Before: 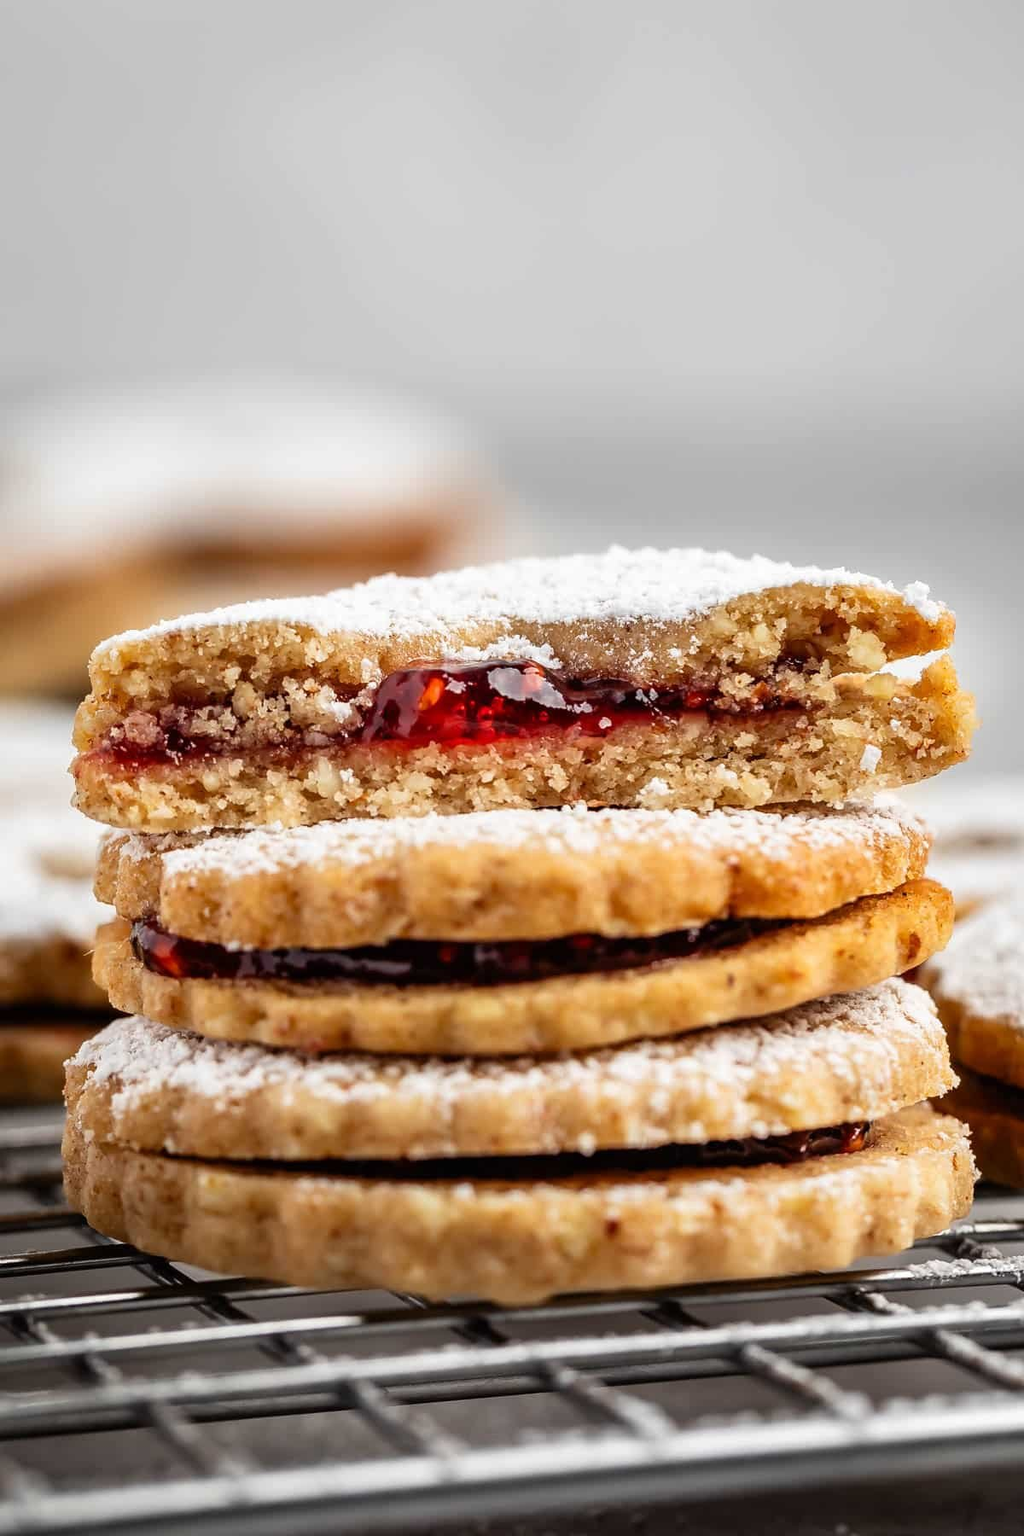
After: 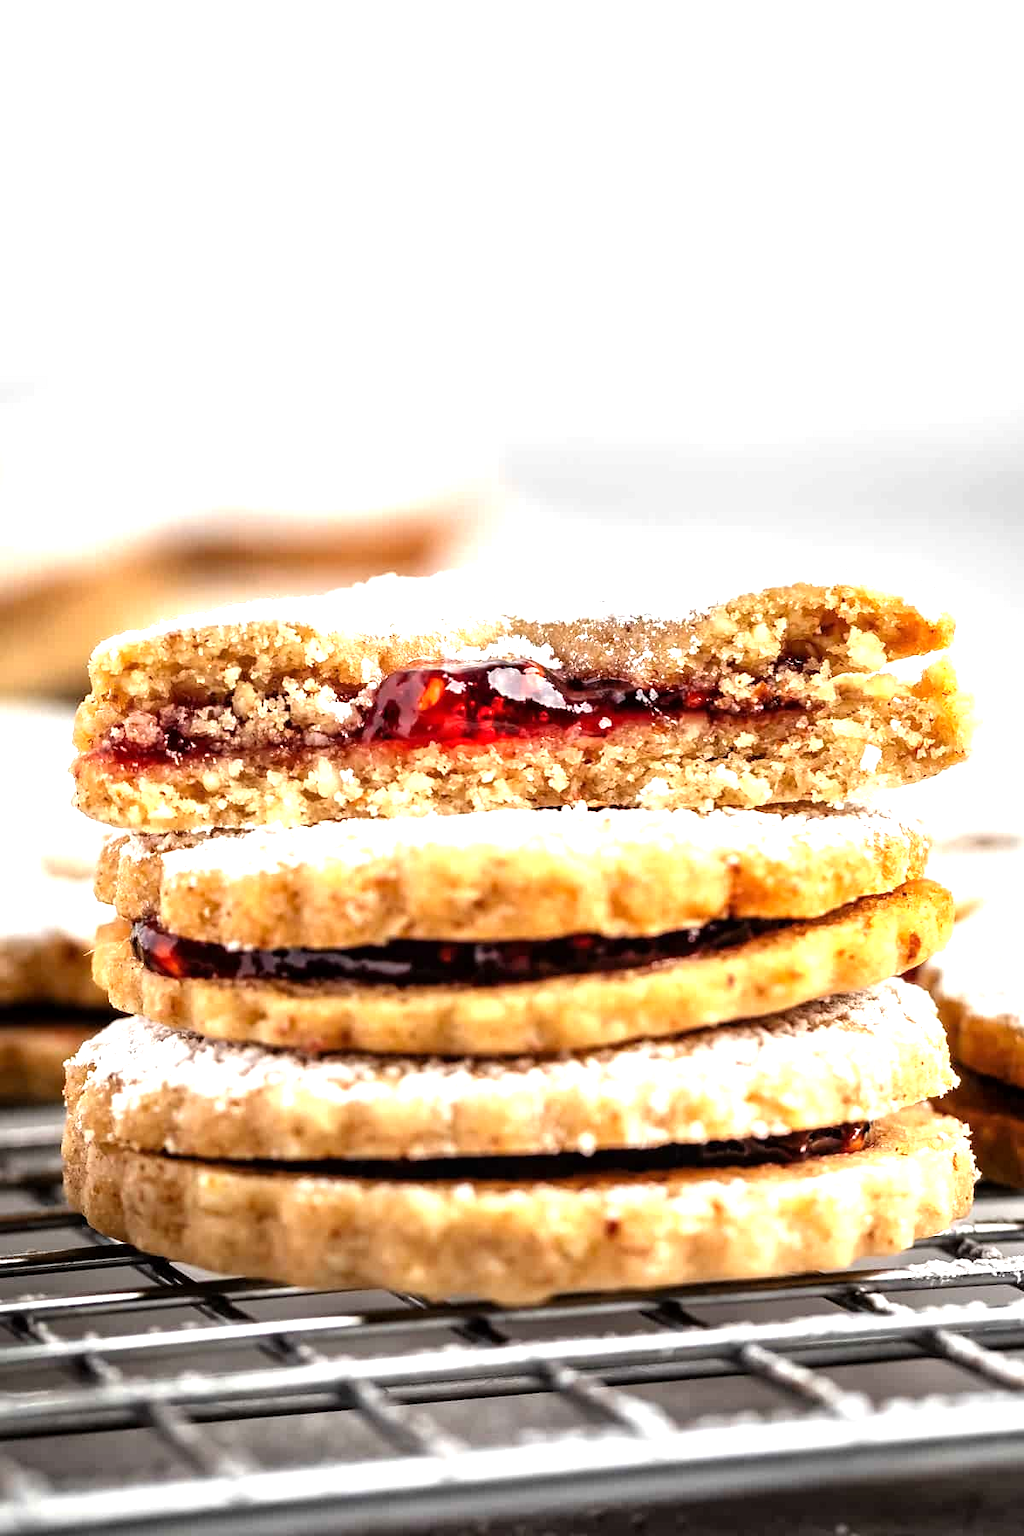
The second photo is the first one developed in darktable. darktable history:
exposure: exposure 0.608 EV, compensate highlight preservation false
local contrast: highlights 100%, shadows 99%, detail 120%, midtone range 0.2
tone equalizer: -8 EV -0.378 EV, -7 EV -0.395 EV, -6 EV -0.37 EV, -5 EV -0.257 EV, -3 EV 0.209 EV, -2 EV 0.36 EV, -1 EV 0.405 EV, +0 EV 0.405 EV
